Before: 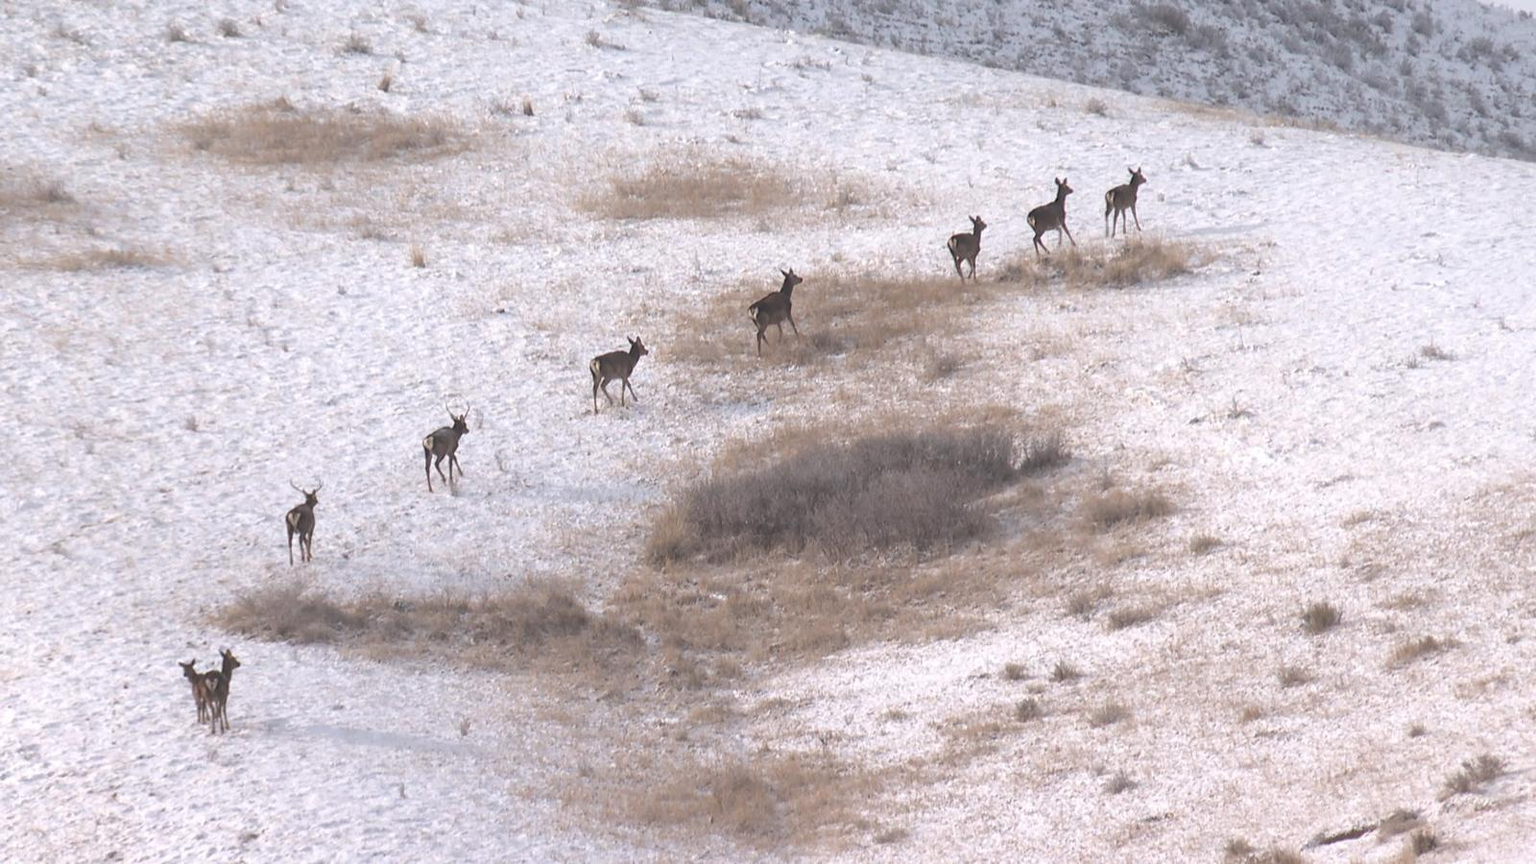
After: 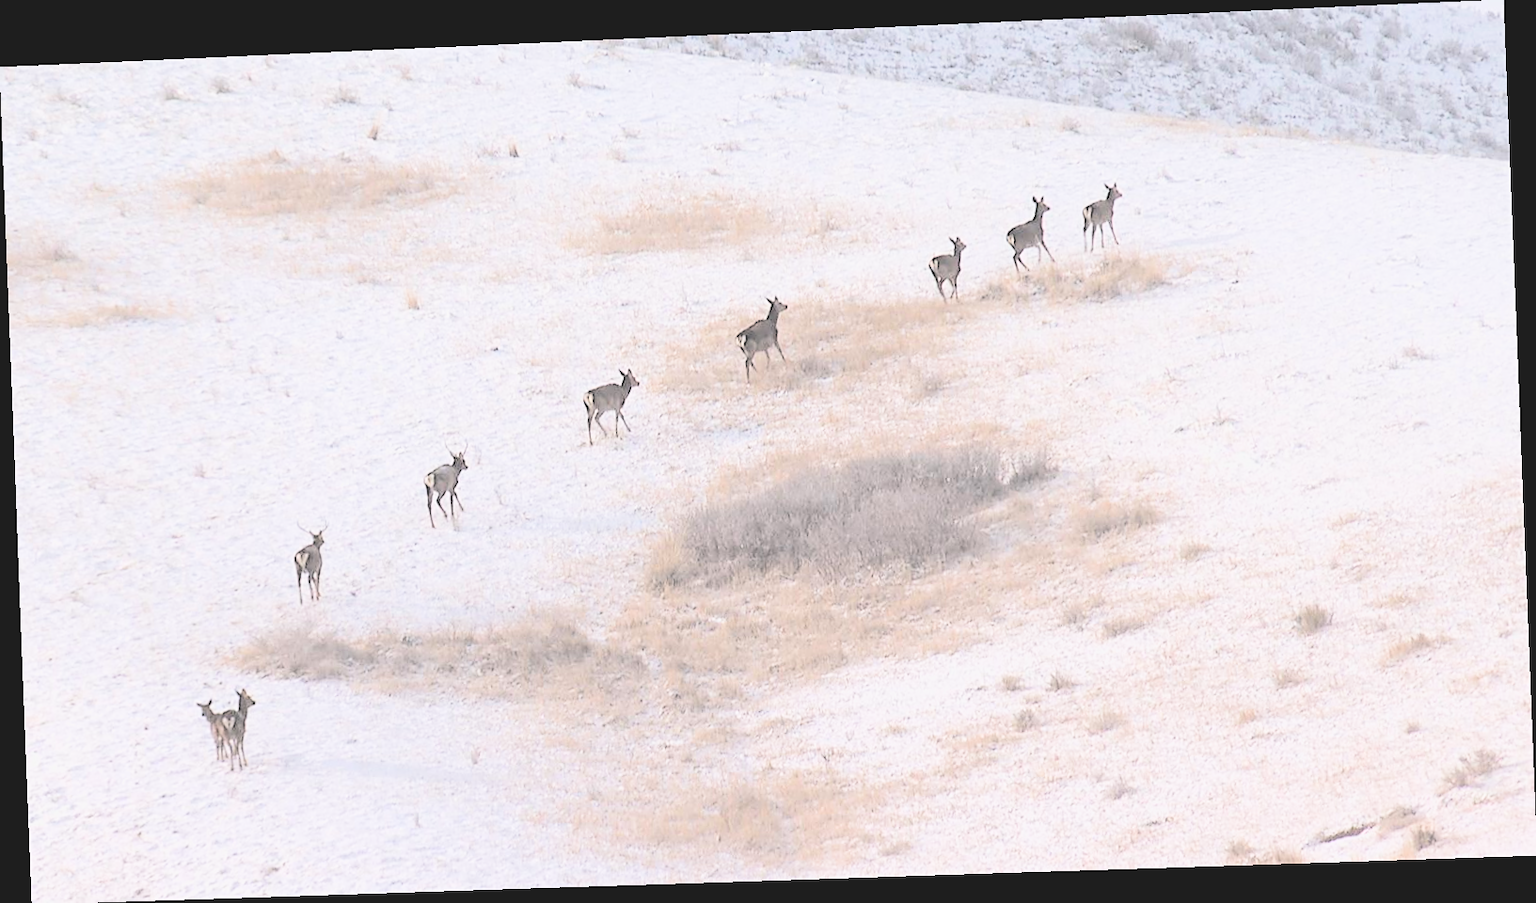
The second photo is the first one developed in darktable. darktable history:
filmic rgb: black relative exposure -5 EV, hardness 2.88, contrast 1.4, highlights saturation mix -30%
rotate and perspective: rotation -2.22°, lens shift (horizontal) -0.022, automatic cropping off
contrast brightness saturation: brightness 1
sharpen: on, module defaults
